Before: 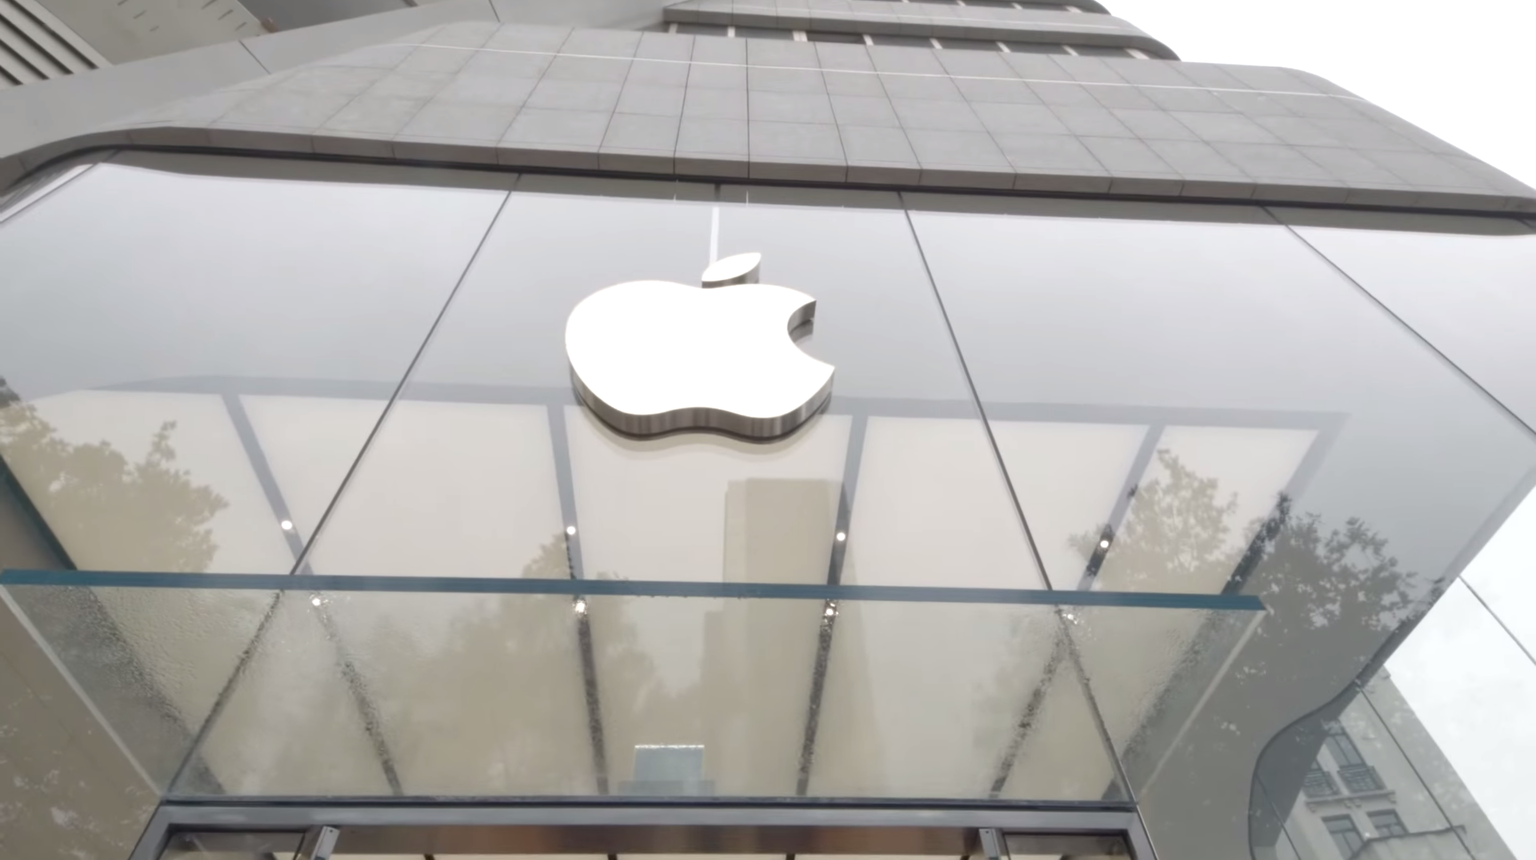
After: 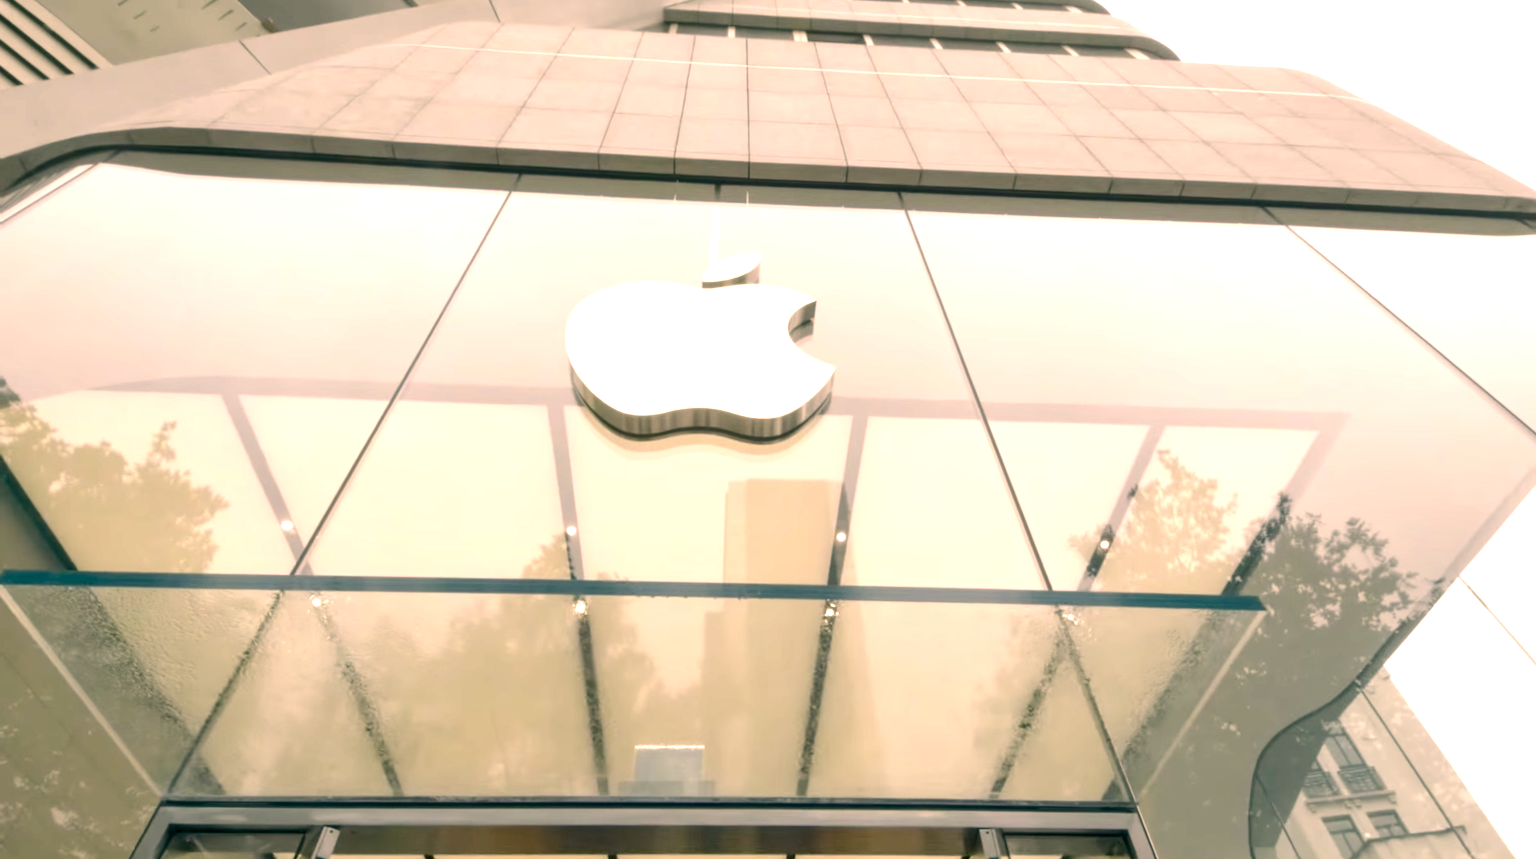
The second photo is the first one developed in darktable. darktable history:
color balance rgb: power › chroma 2.154%, power › hue 163.54°, perceptual saturation grading › global saturation 30.668%, perceptual brilliance grading › highlights 17.483%, perceptual brilliance grading › mid-tones 31.031%, perceptual brilliance grading › shadows -30.508%, global vibrance 1.773%, saturation formula JzAzBz (2021)
tone equalizer: -8 EV -0.398 EV, -7 EV -0.364 EV, -6 EV -0.33 EV, -5 EV -0.261 EV, -3 EV 0.255 EV, -2 EV 0.326 EV, -1 EV 0.389 EV, +0 EV 0.396 EV
color correction: highlights a* 21.6, highlights b* 21.94
contrast equalizer: y [[0.5 ×6], [0.5 ×6], [0.5 ×6], [0, 0.033, 0.067, 0.1, 0.133, 0.167], [0, 0.05, 0.1, 0.15, 0.2, 0.25]], mix -0.22
crop: bottom 0.056%
color zones: curves: ch1 [(0.113, 0.438) (0.75, 0.5)]; ch2 [(0.12, 0.526) (0.75, 0.5)]
local contrast: on, module defaults
